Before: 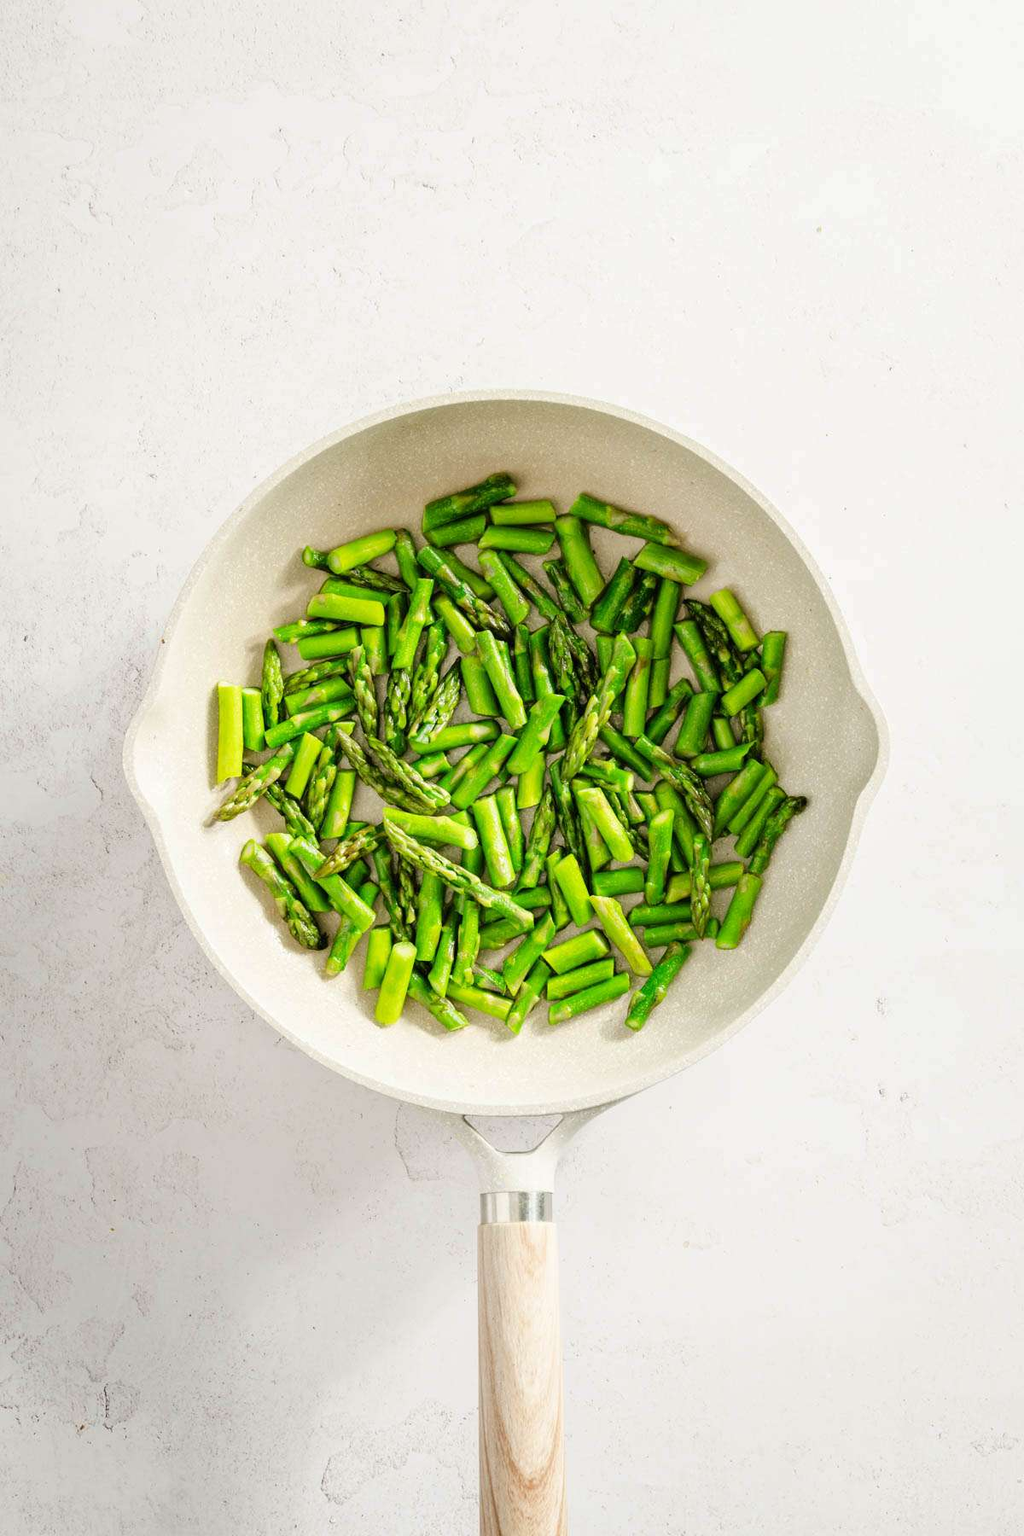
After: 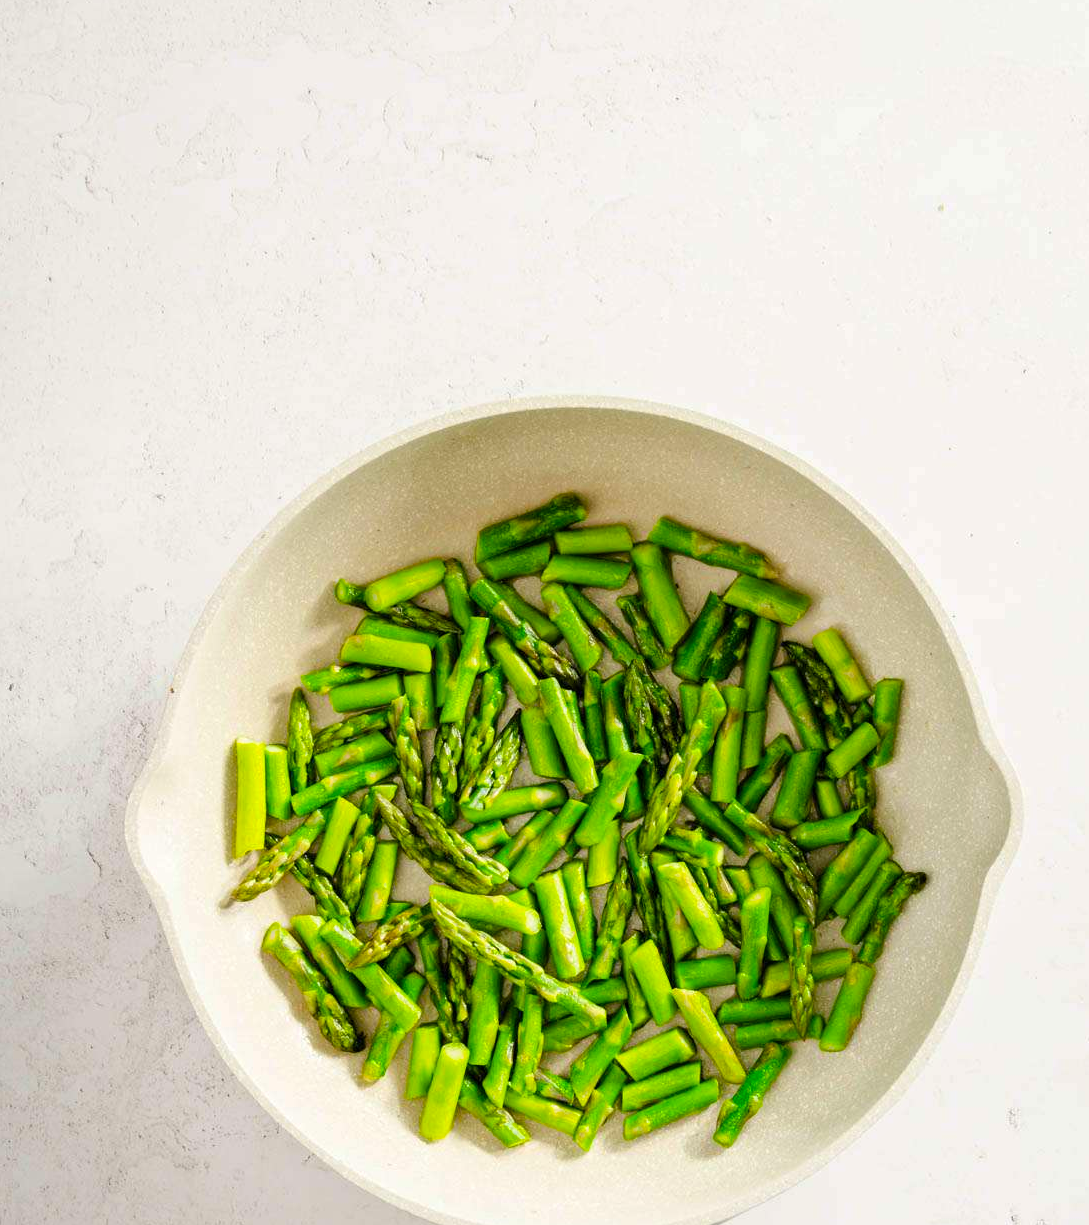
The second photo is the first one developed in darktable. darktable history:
crop: left 1.591%, top 3.442%, right 7.646%, bottom 28.496%
color balance rgb: perceptual saturation grading › global saturation 25.151%, global vibrance 9.615%
exposure: black level correction 0.001, compensate highlight preservation false
tone equalizer: -8 EV -0.56 EV, mask exposure compensation -0.504 EV
